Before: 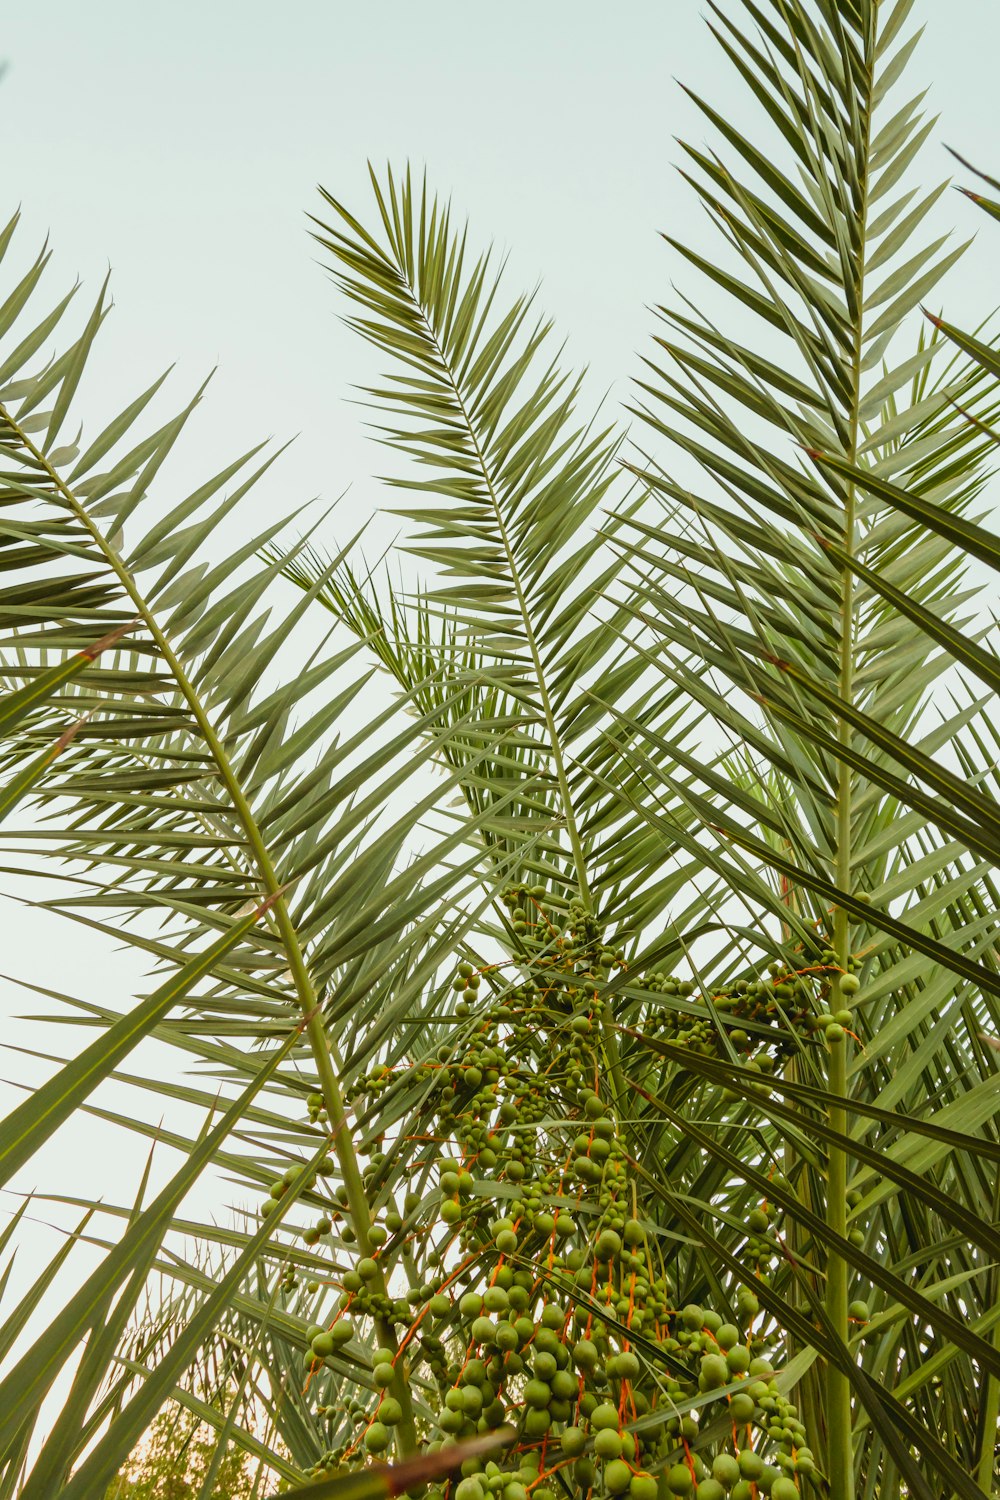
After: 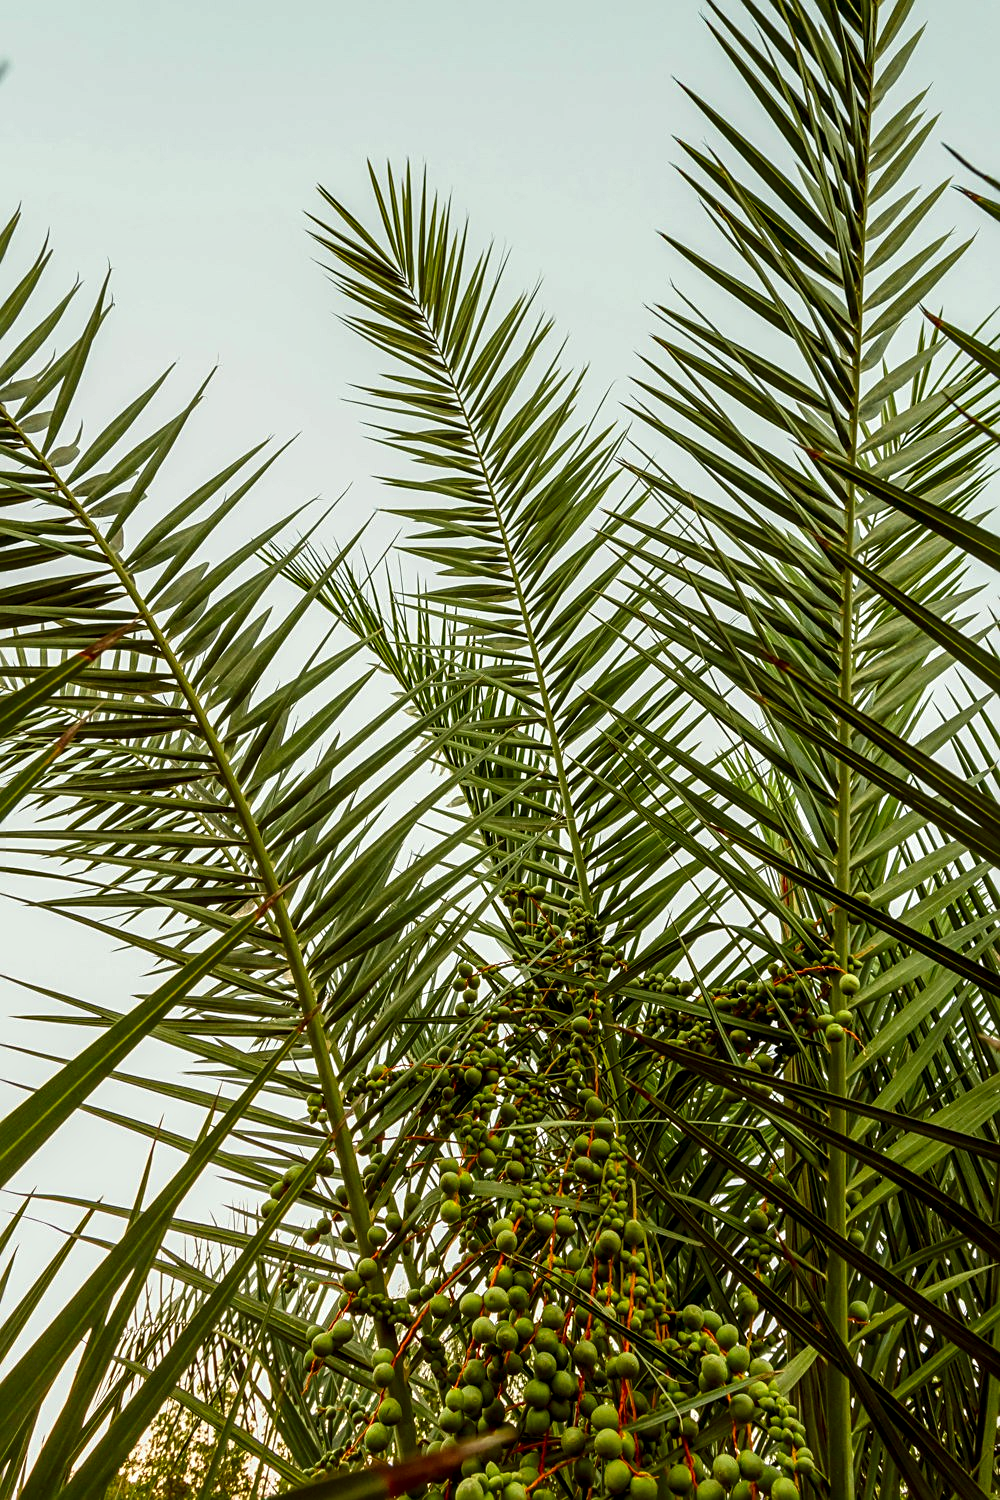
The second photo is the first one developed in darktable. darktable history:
sharpen: radius 2.131, amount 0.379, threshold 0.231
contrast brightness saturation: contrast 0.131, brightness -0.242, saturation 0.14
local contrast: detail 142%
